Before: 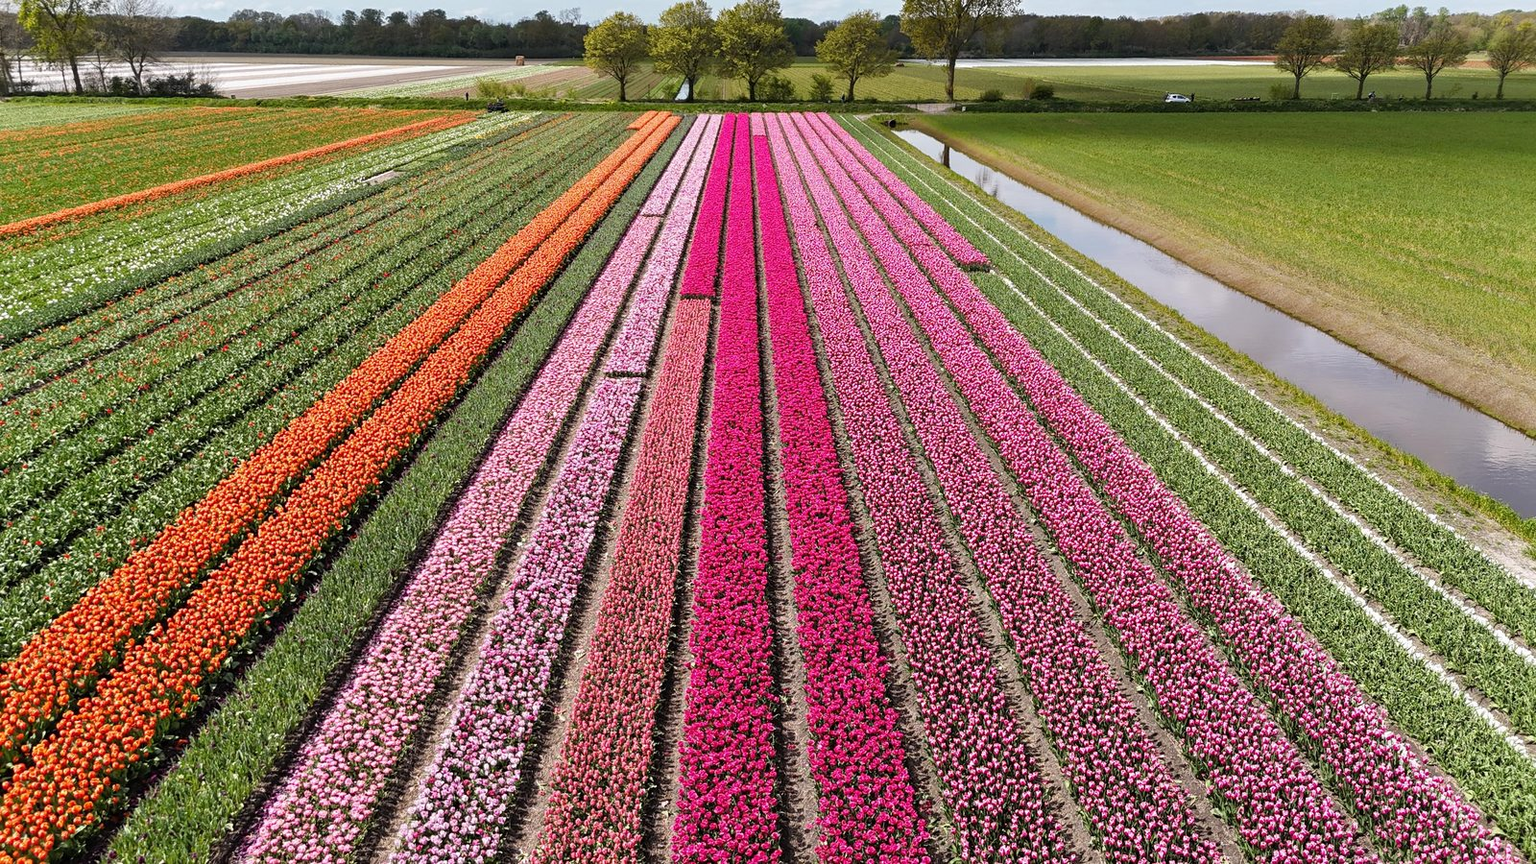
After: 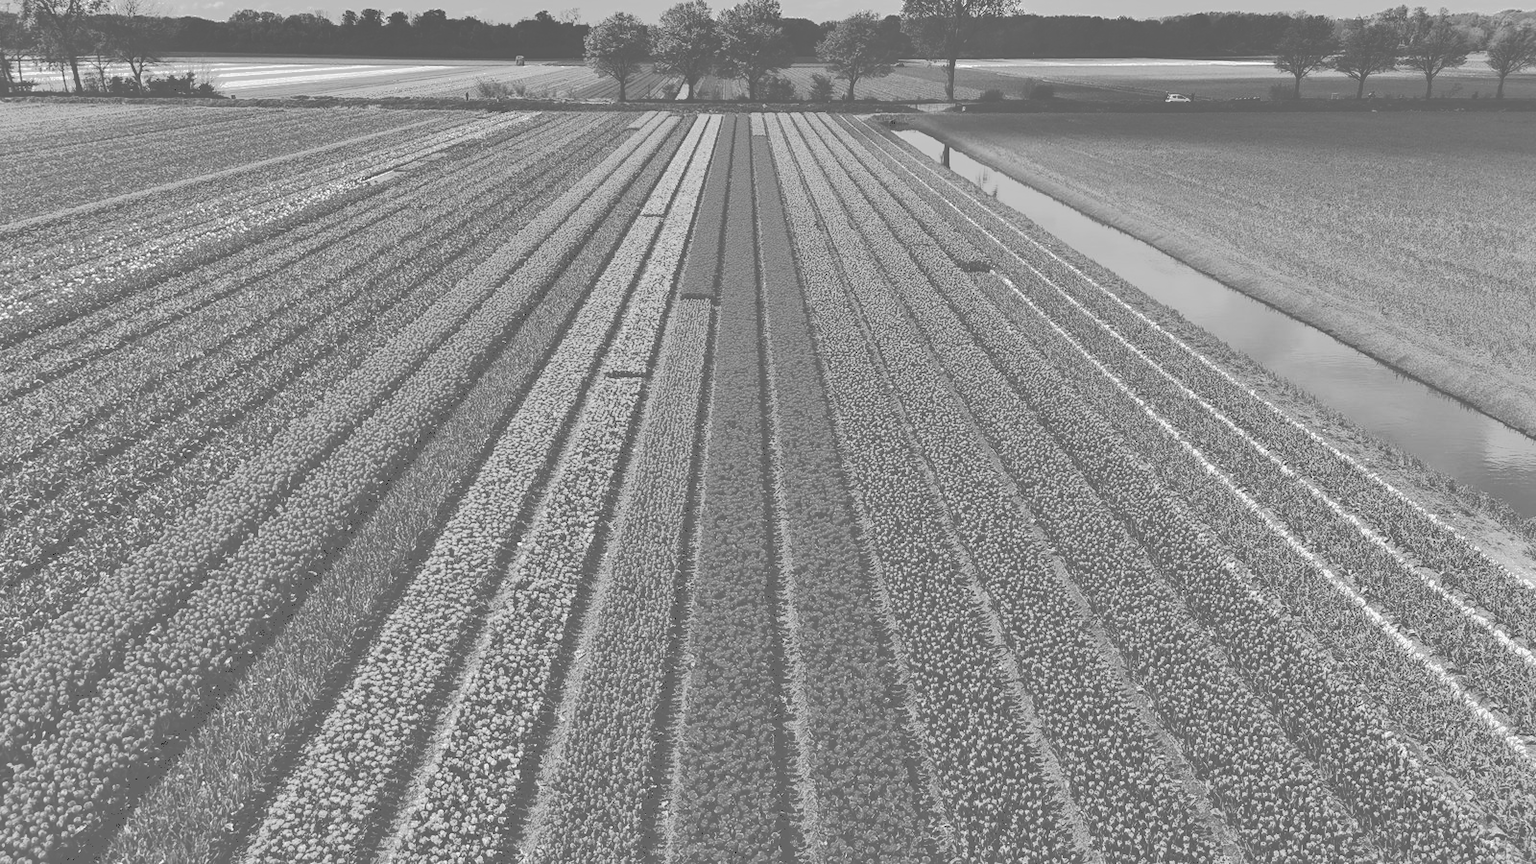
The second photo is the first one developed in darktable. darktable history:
monochrome: a 32, b 64, size 2.3
shadows and highlights: white point adjustment 0.05, highlights color adjustment 55.9%, soften with gaussian
tone curve: curves: ch0 [(0, 0) (0.003, 0.437) (0.011, 0.438) (0.025, 0.441) (0.044, 0.441) (0.069, 0.441) (0.1, 0.444) (0.136, 0.447) (0.177, 0.452) (0.224, 0.457) (0.277, 0.466) (0.335, 0.485) (0.399, 0.514) (0.468, 0.558) (0.543, 0.616) (0.623, 0.686) (0.709, 0.76) (0.801, 0.803) (0.898, 0.825) (1, 1)], preserve colors none
